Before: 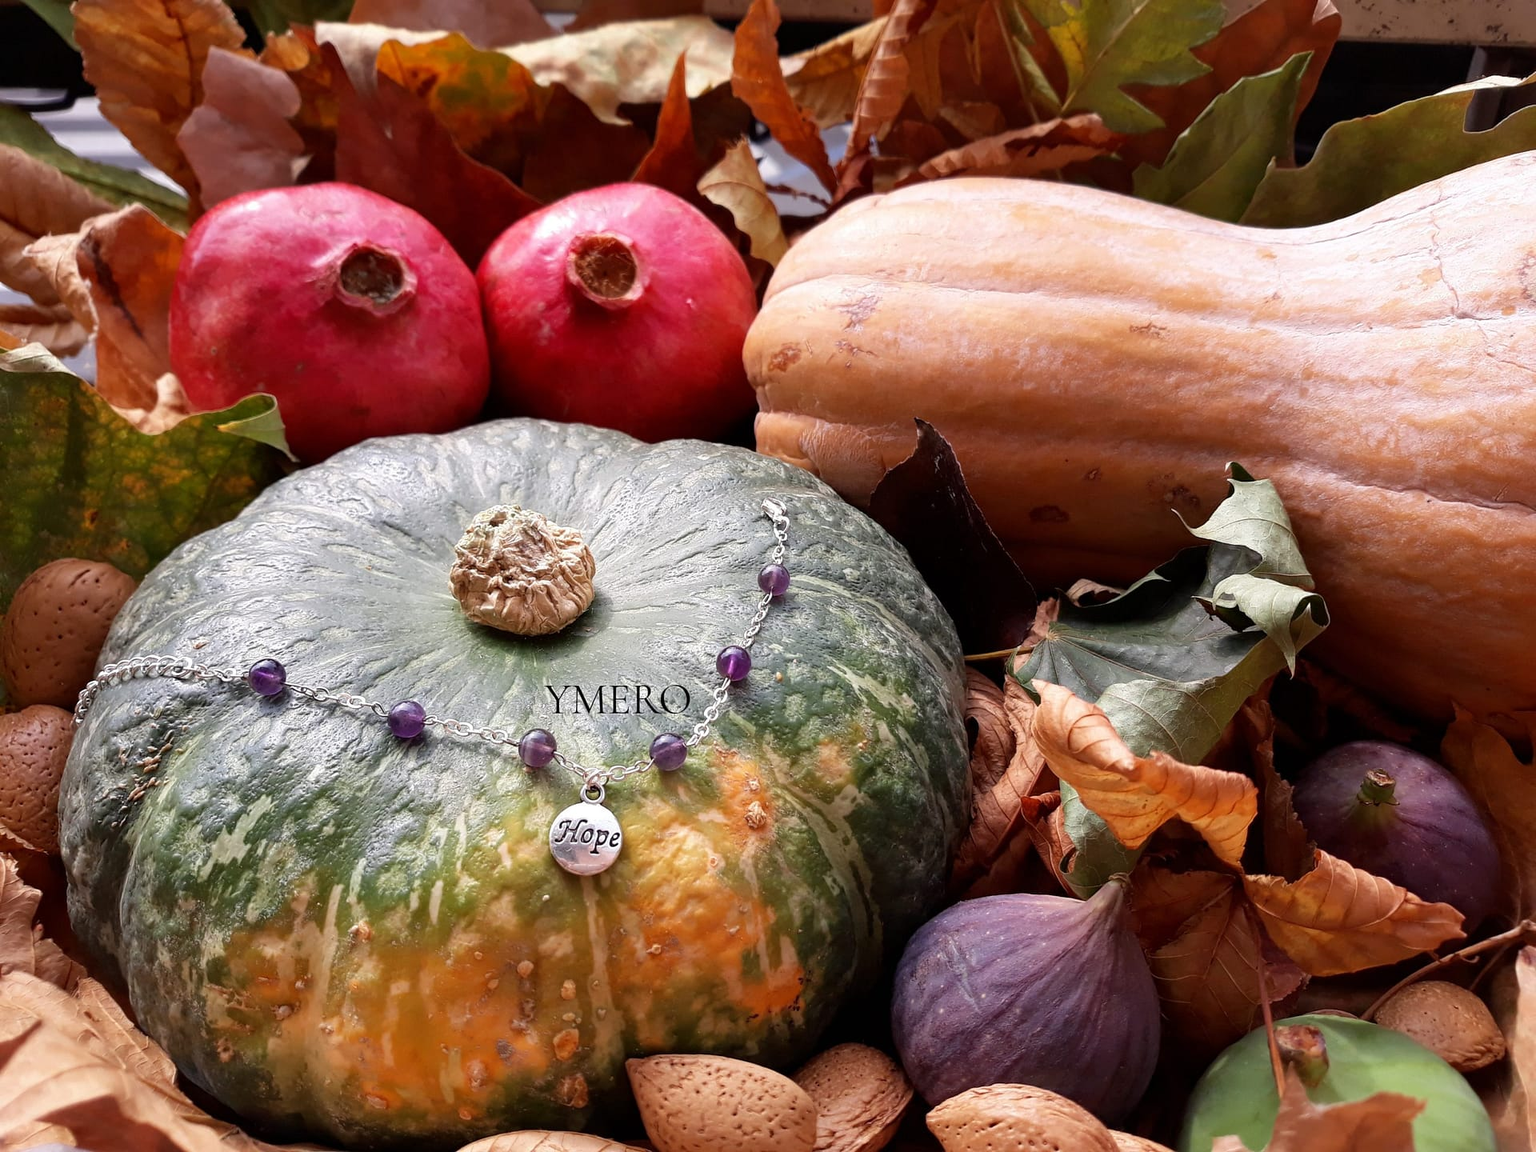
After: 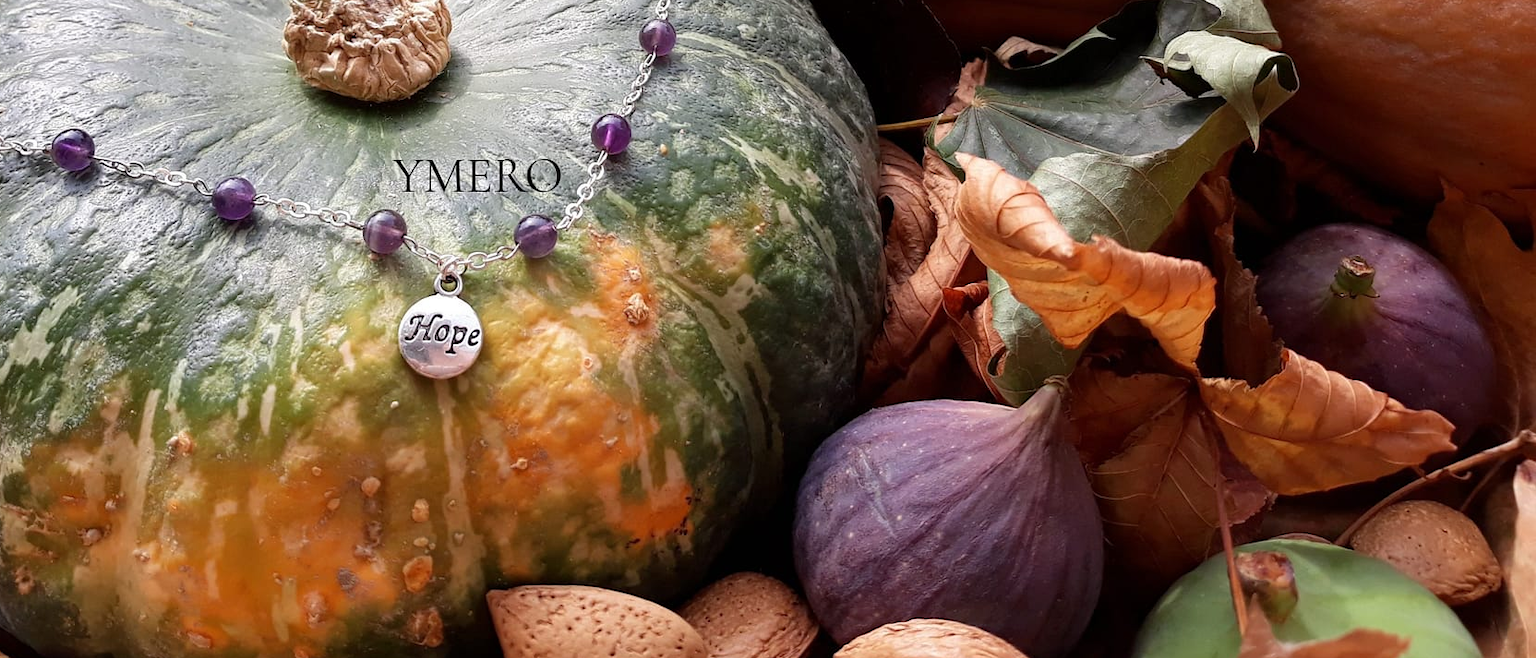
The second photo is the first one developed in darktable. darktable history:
crop and rotate: left 13.302%, top 47.548%, bottom 2.875%
